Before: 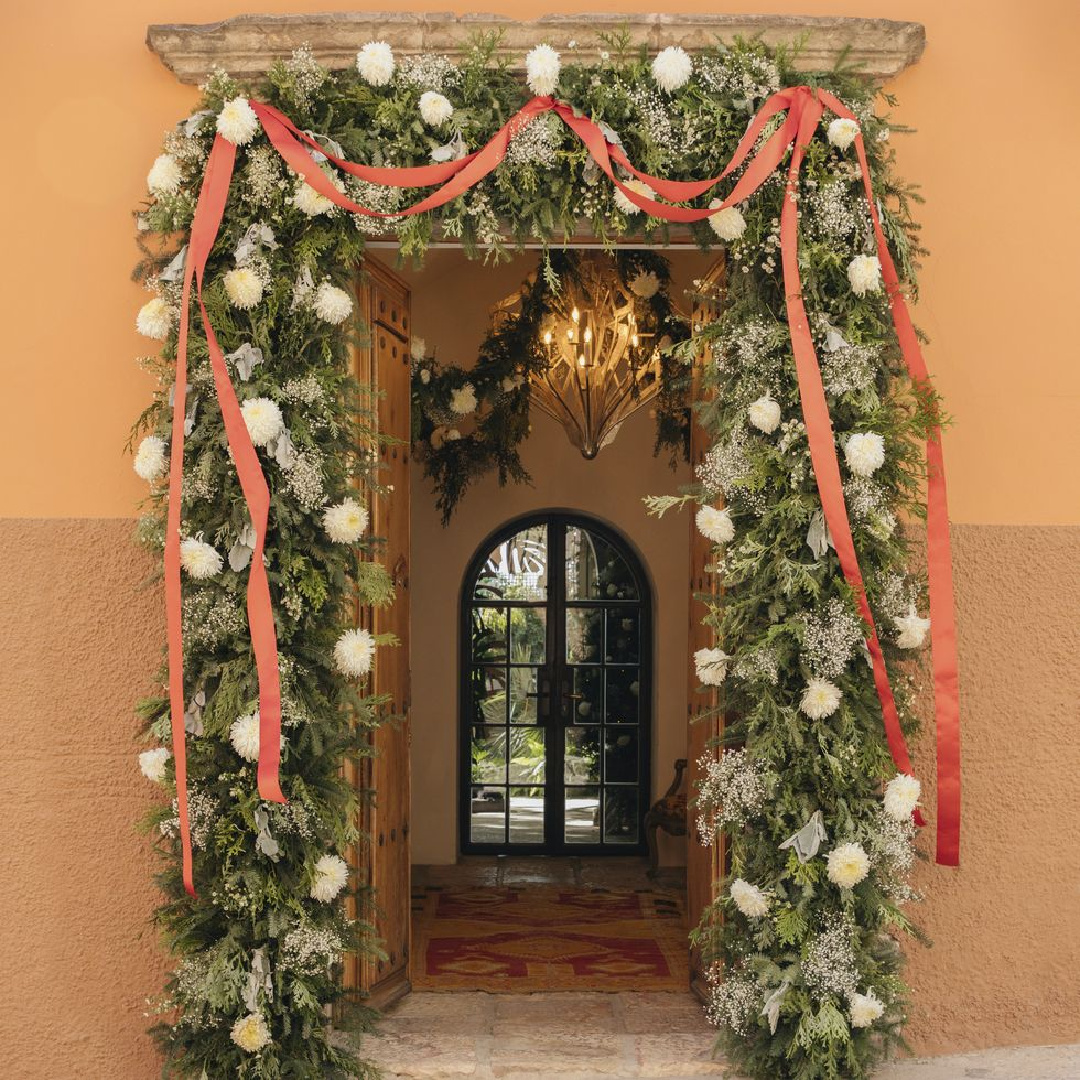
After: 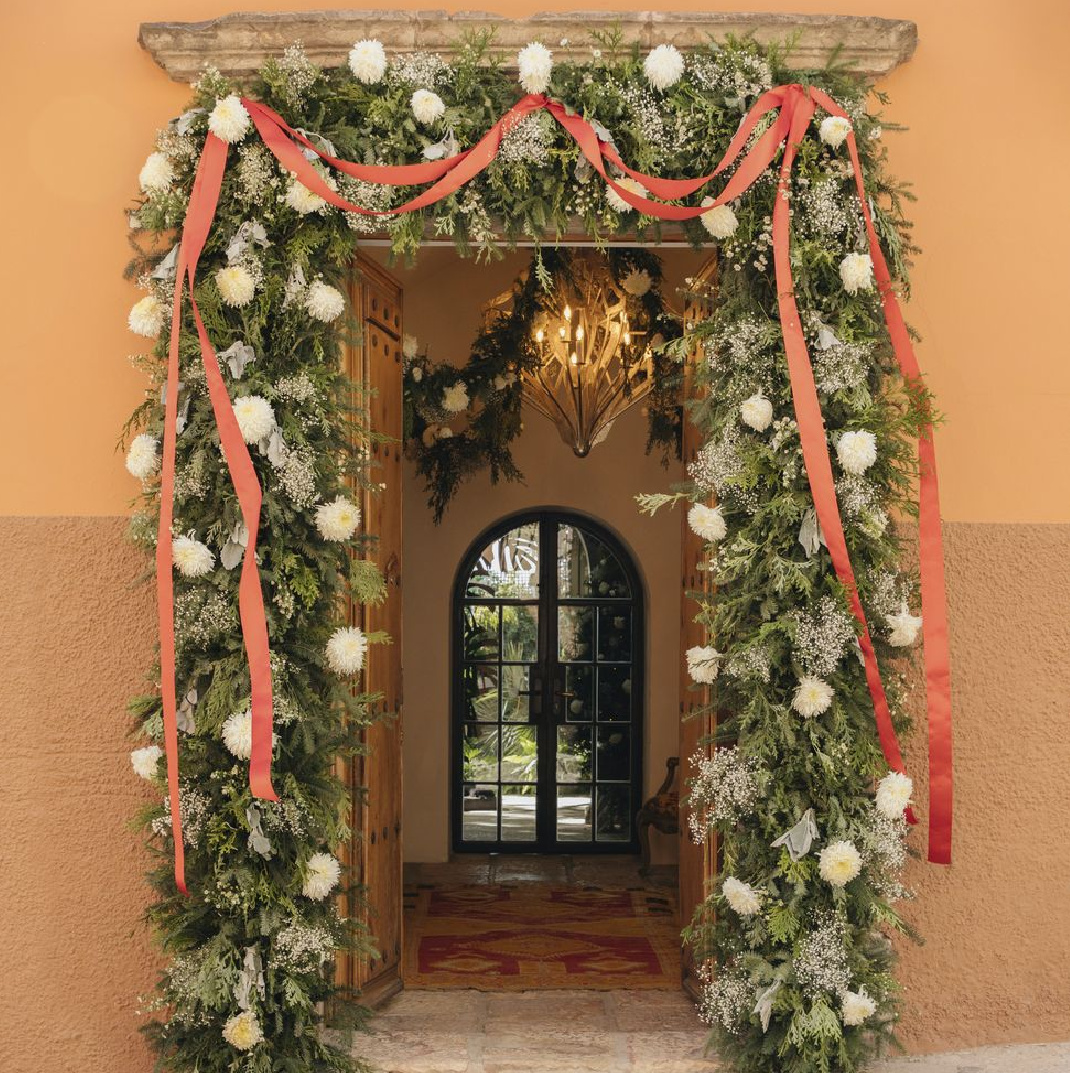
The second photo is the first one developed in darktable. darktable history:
crop and rotate: left 0.838%, top 0.295%, bottom 0.34%
